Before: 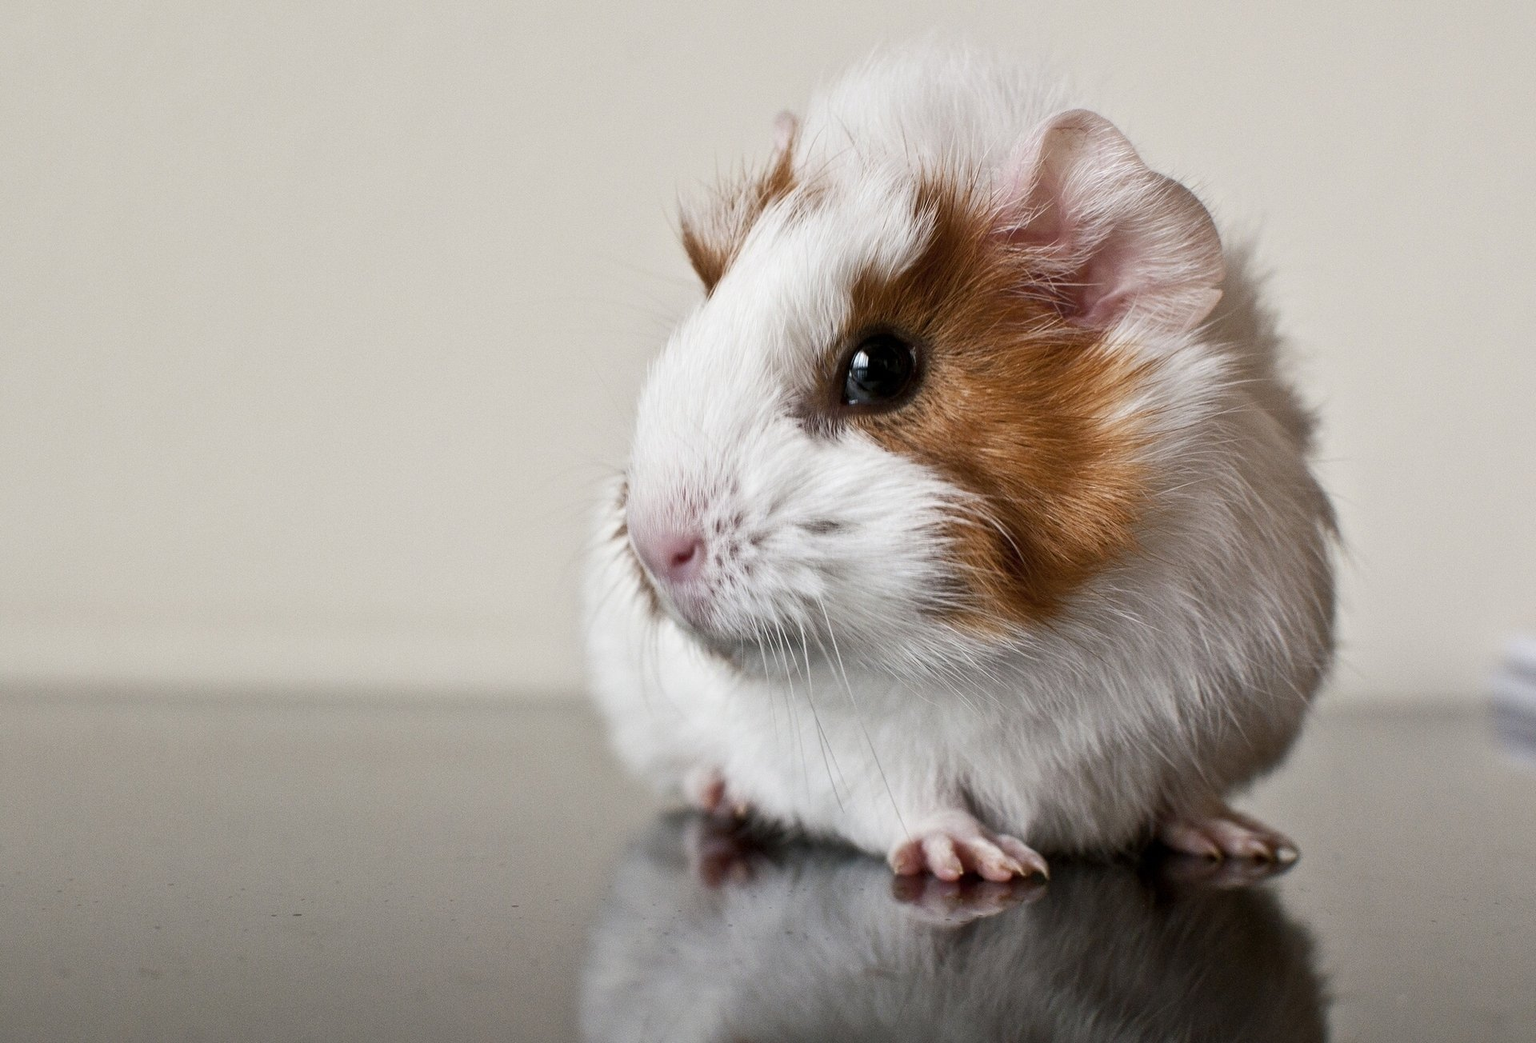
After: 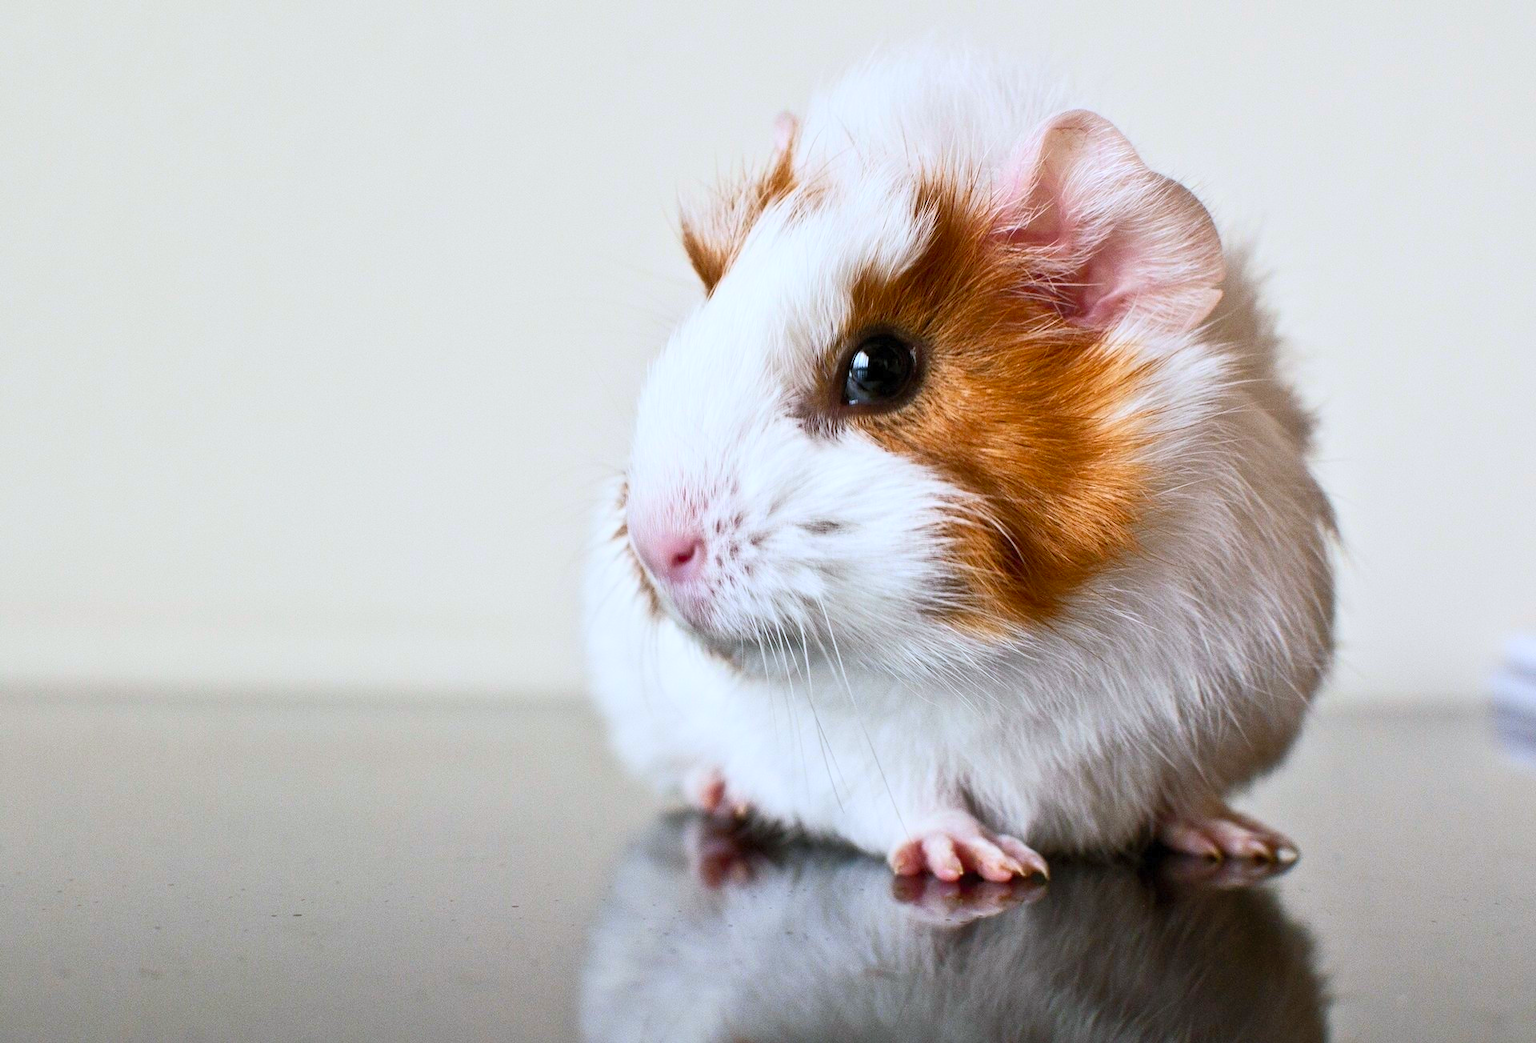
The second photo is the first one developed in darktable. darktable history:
white balance: red 0.967, blue 1.049
contrast brightness saturation: contrast 0.2, brightness 0.2, saturation 0.8
